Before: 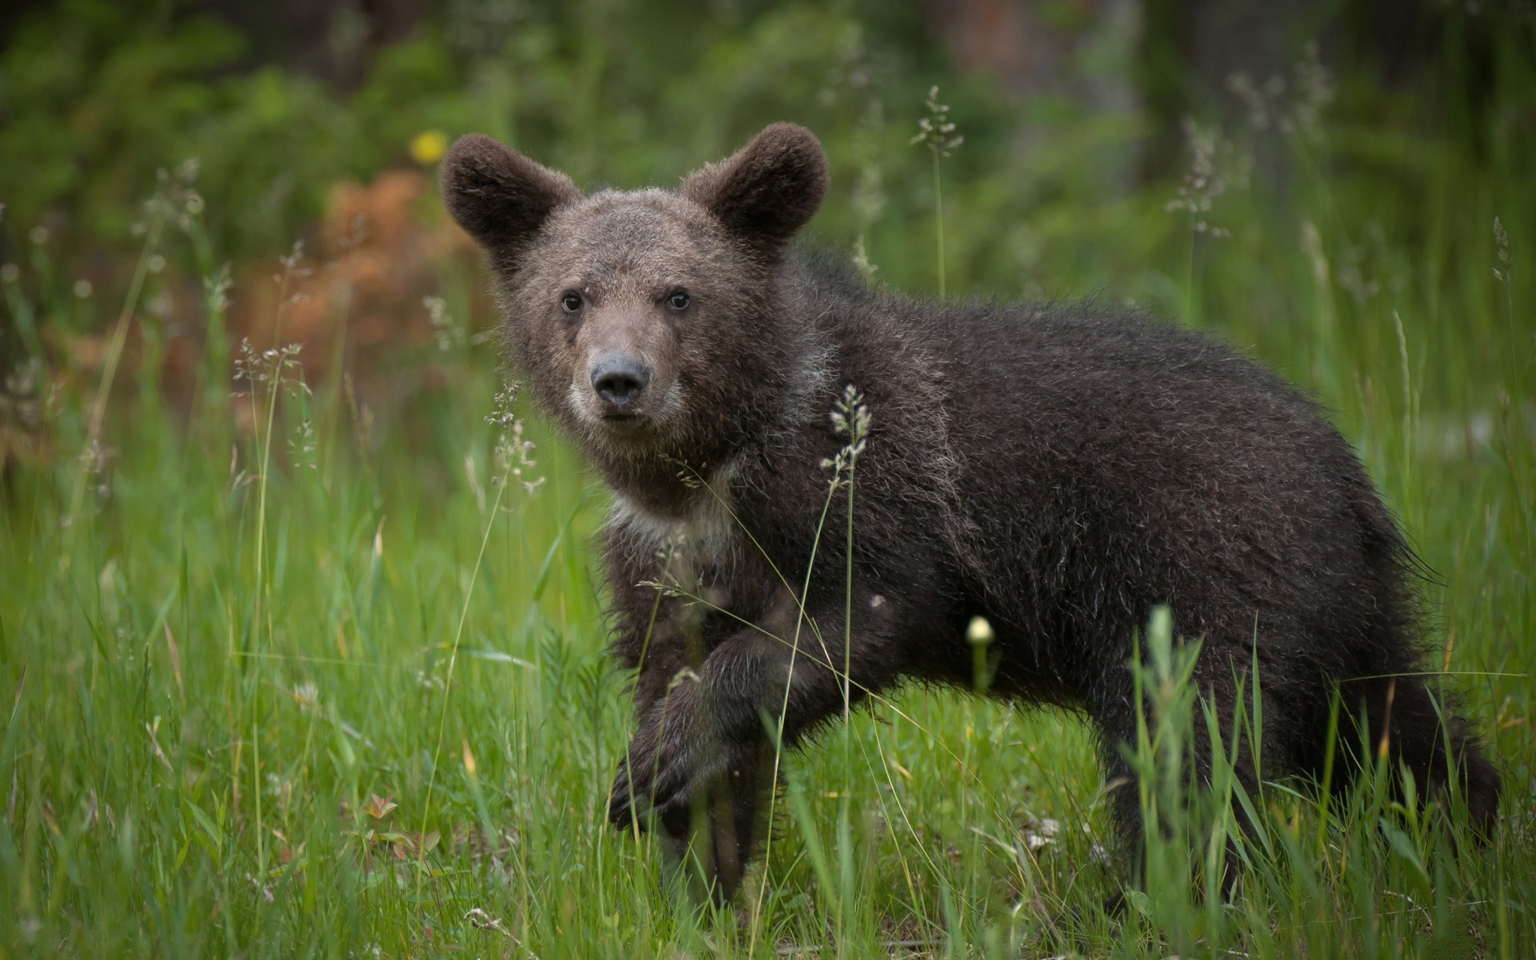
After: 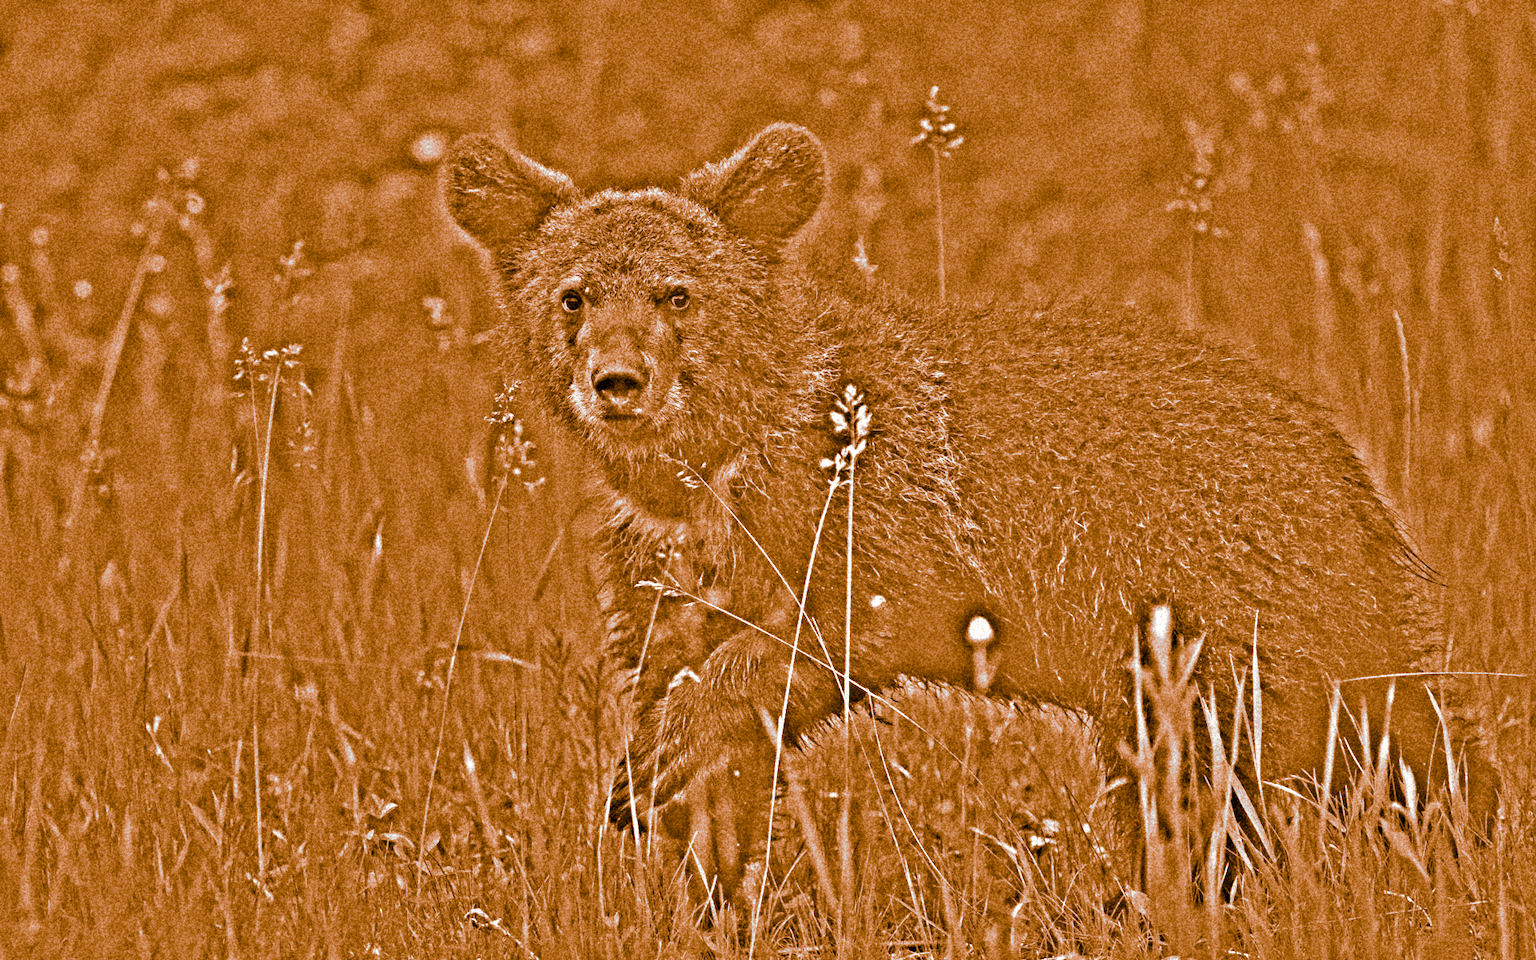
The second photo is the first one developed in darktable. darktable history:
highpass: on, module defaults | blend: blend mode overlay, opacity 50%; mask: uniform (no mask)
split-toning: shadows › hue 26°, shadows › saturation 0.92, highlights › hue 40°, highlights › saturation 0.92, balance -63, compress 0%
grain: coarseness 28.11 ISO, strength 49.8%, mid-tones bias 0%
soften: size 3%, brightness 0 EV, mix 20.48%
